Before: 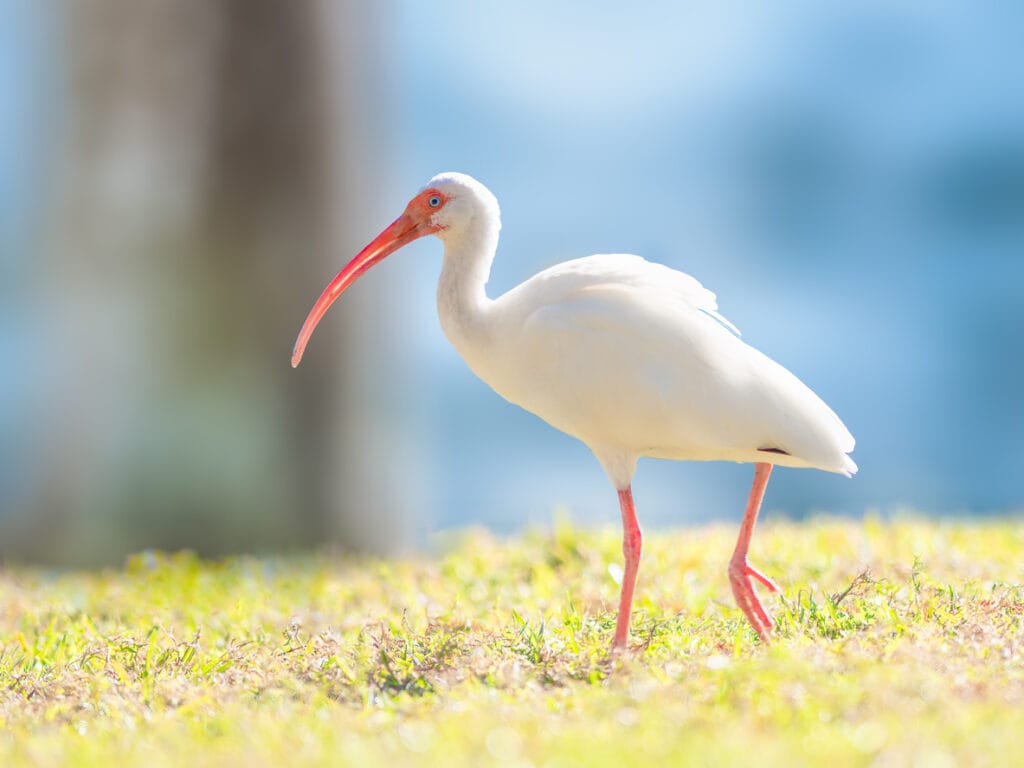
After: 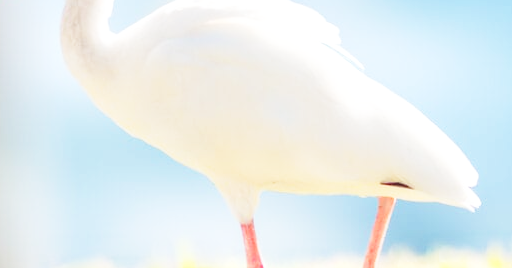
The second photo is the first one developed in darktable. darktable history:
exposure: exposure 0.176 EV, compensate exposure bias true, compensate highlight preservation false
crop: left 36.881%, top 34.636%, right 13.051%, bottom 30.464%
base curve: curves: ch0 [(0, 0) (0.028, 0.03) (0.121, 0.232) (0.46, 0.748) (0.859, 0.968) (1, 1)], preserve colors none
